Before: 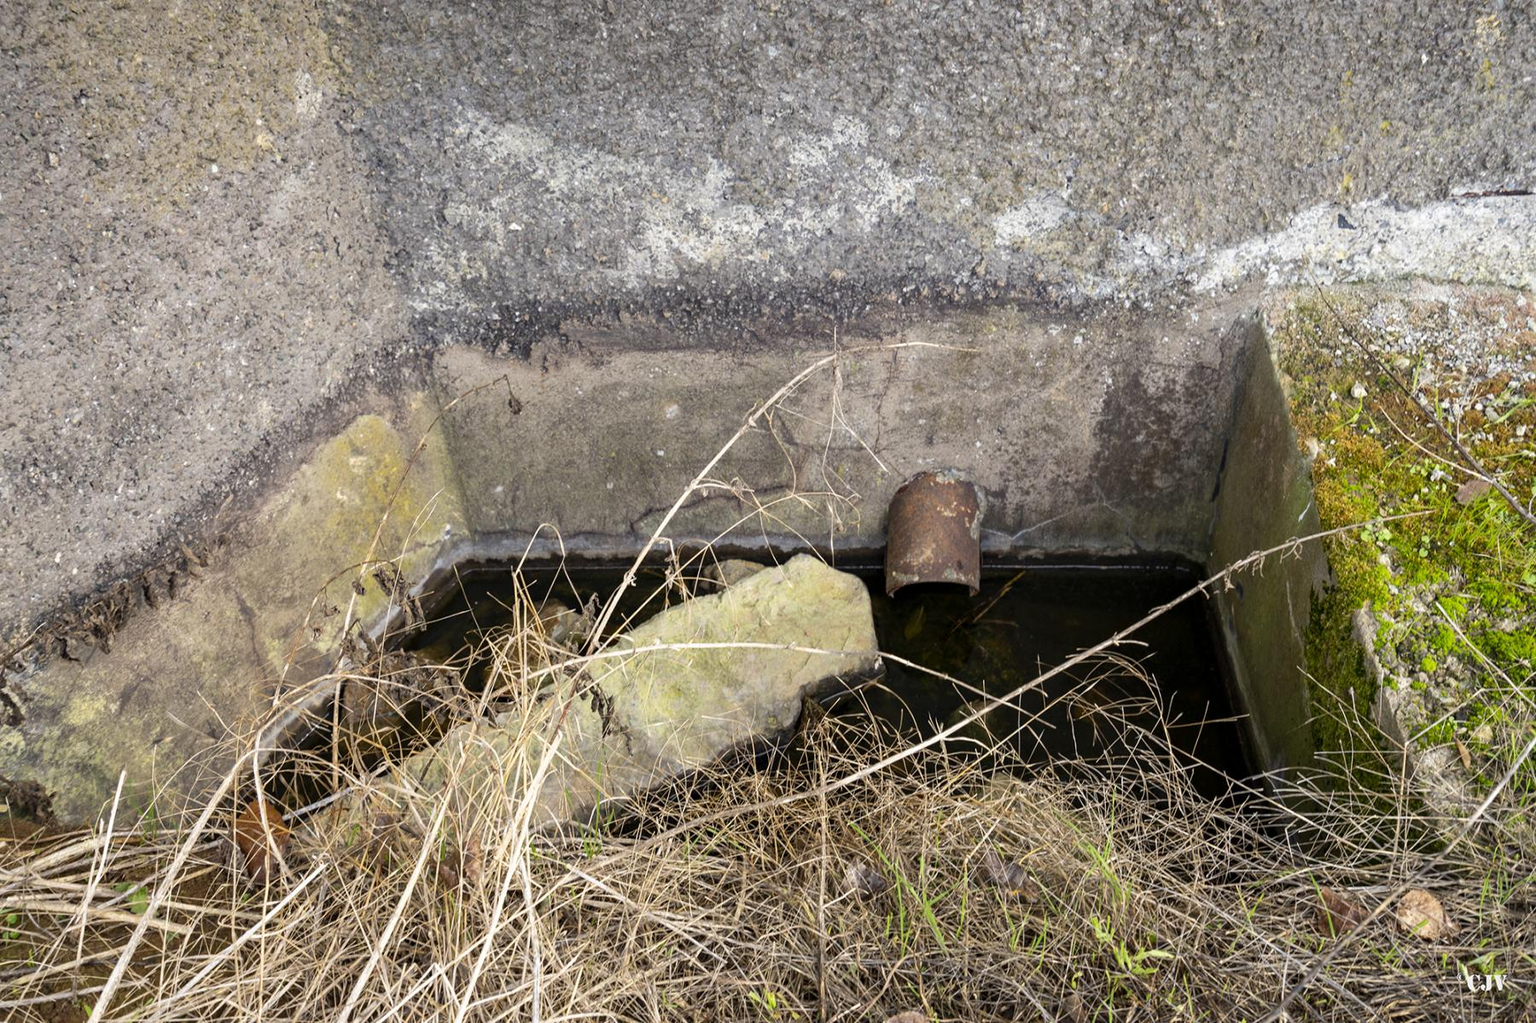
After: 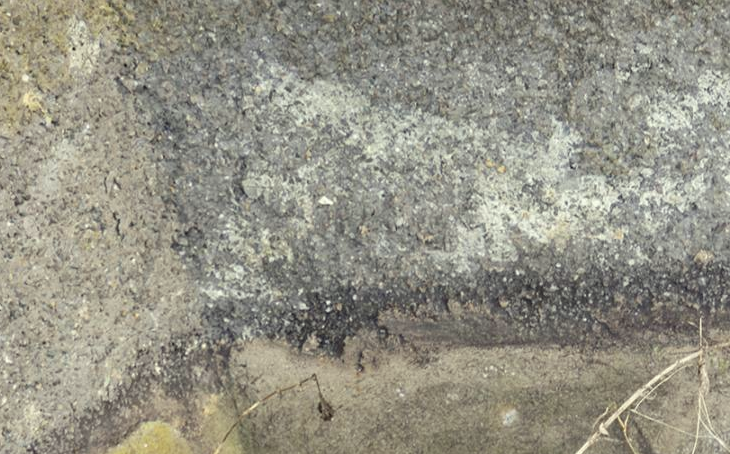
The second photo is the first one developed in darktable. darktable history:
crop: left 15.452%, top 5.459%, right 43.956%, bottom 56.62%
color correction: highlights a* -4.28, highlights b* 6.53
